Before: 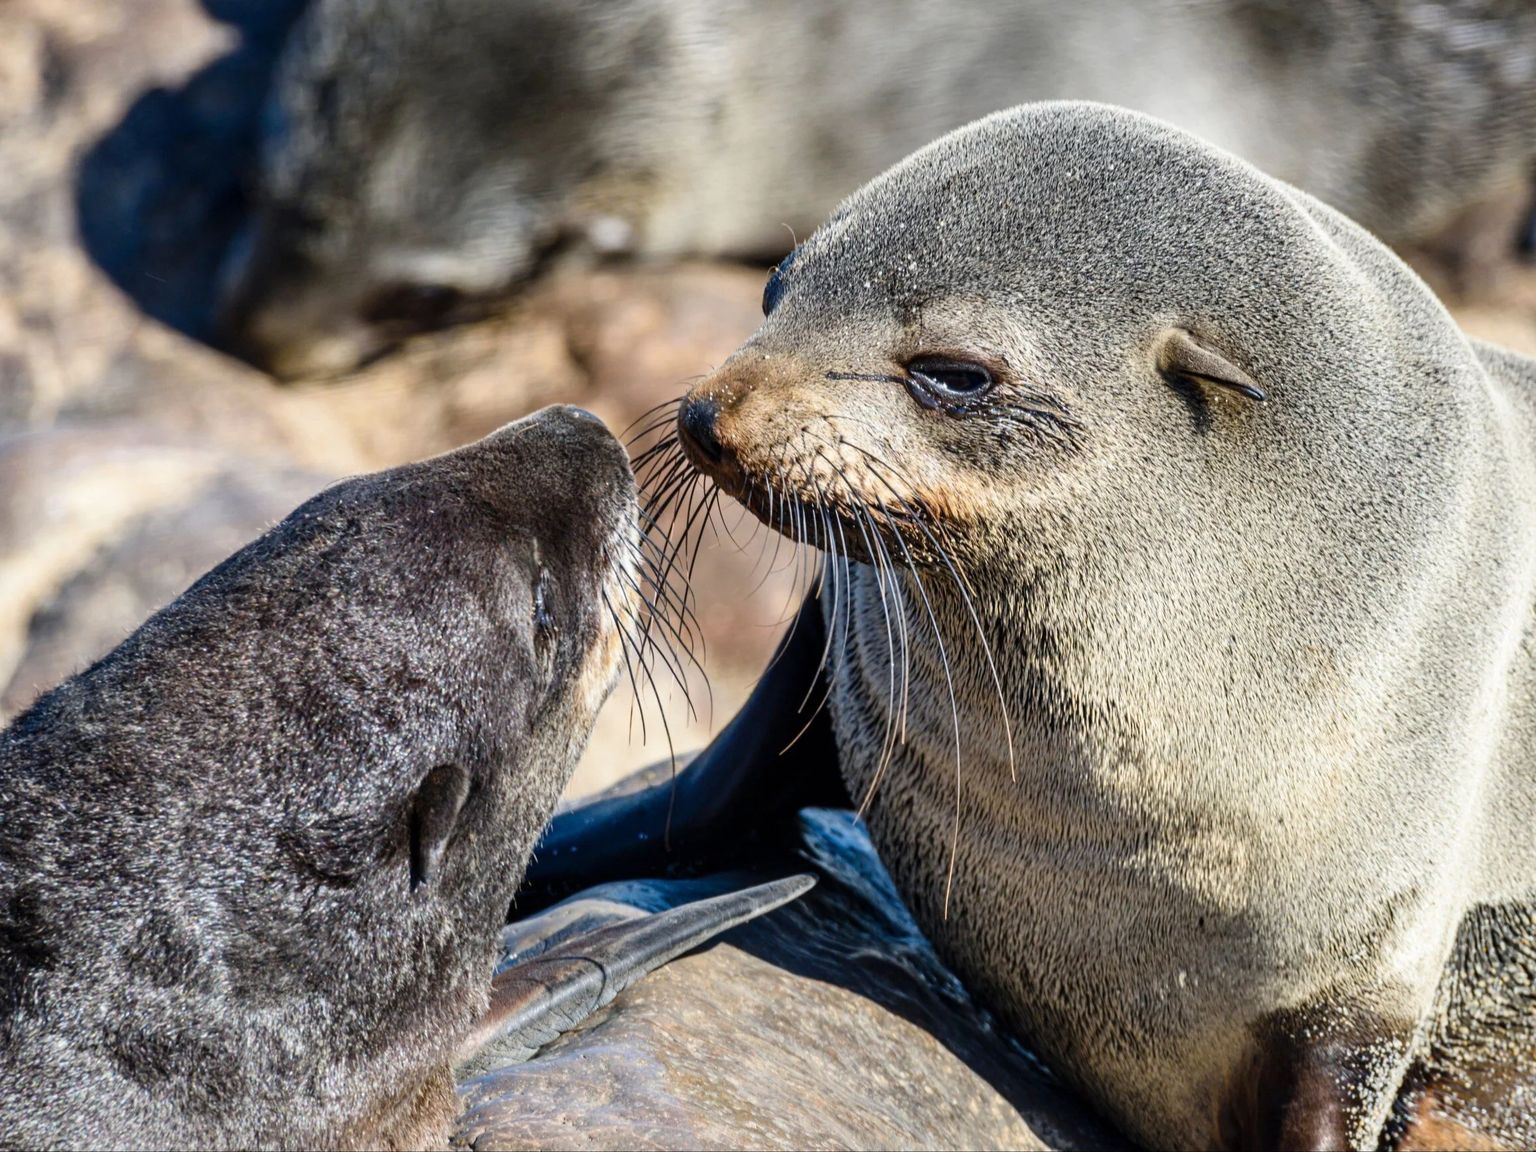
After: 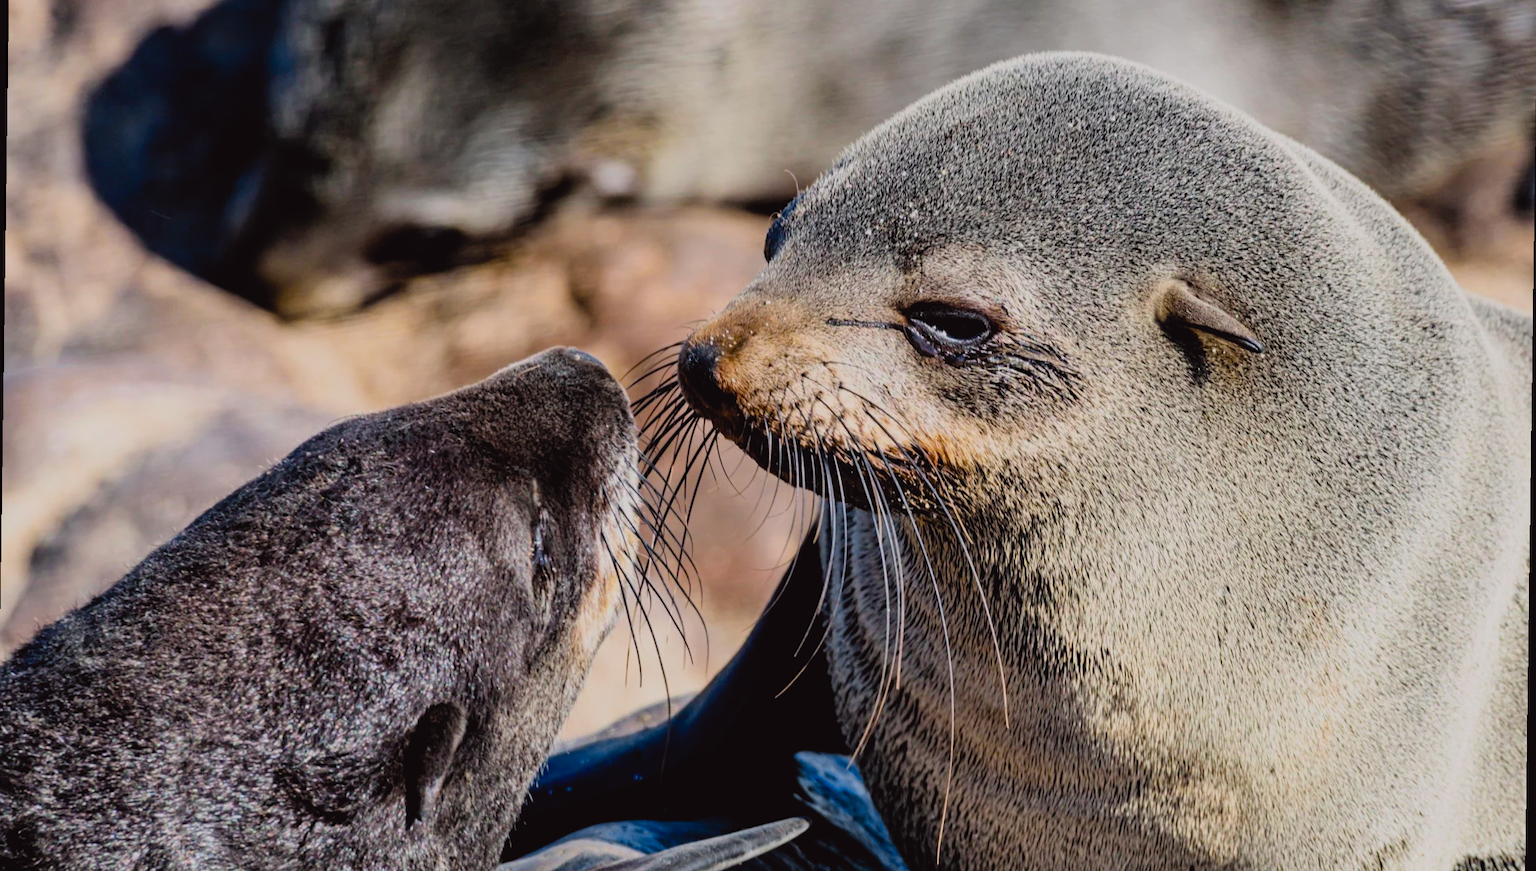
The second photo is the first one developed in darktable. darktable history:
rotate and perspective: rotation 0.8°, automatic cropping off
crop: left 0.387%, top 5.469%, bottom 19.809%
filmic rgb: black relative exposure -7.75 EV, white relative exposure 4.4 EV, threshold 3 EV, target black luminance 0%, hardness 3.76, latitude 50.51%, contrast 1.074, highlights saturation mix 10%, shadows ↔ highlights balance -0.22%, color science v4 (2020), enable highlight reconstruction true
tone curve: curves: ch0 [(0, 0.029) (0.253, 0.237) (1, 0.945)]; ch1 [(0, 0) (0.401, 0.42) (0.442, 0.47) (0.492, 0.498) (0.511, 0.523) (0.557, 0.565) (0.66, 0.683) (1, 1)]; ch2 [(0, 0) (0.394, 0.413) (0.5, 0.5) (0.578, 0.568) (1, 1)], color space Lab, independent channels, preserve colors none
